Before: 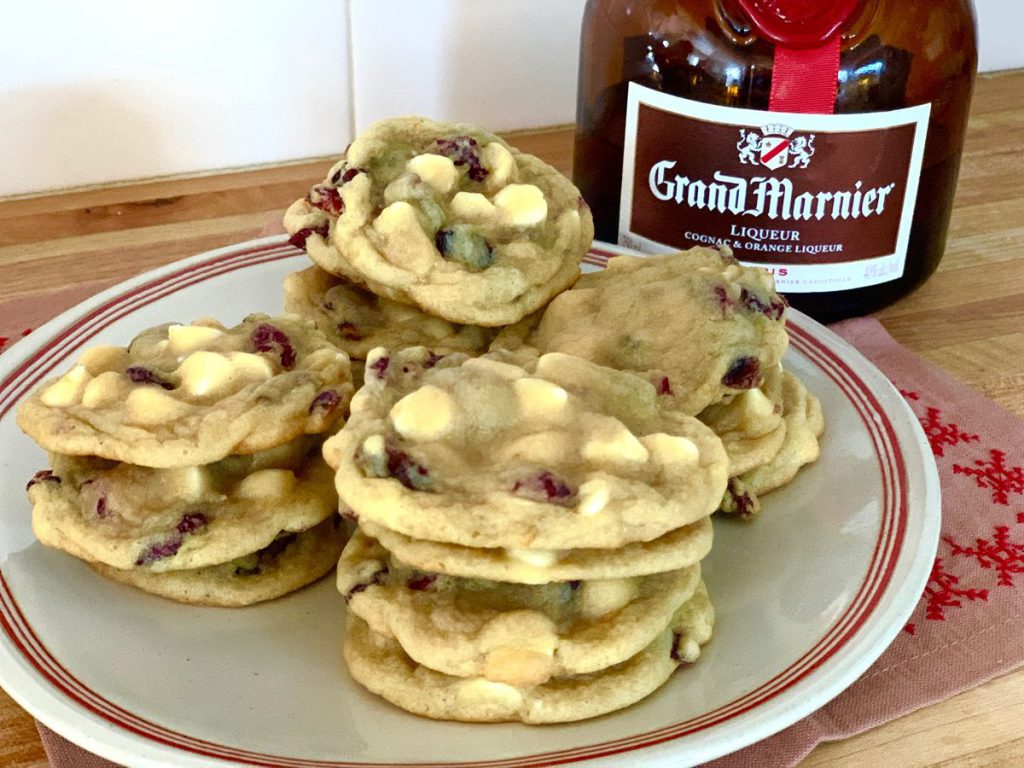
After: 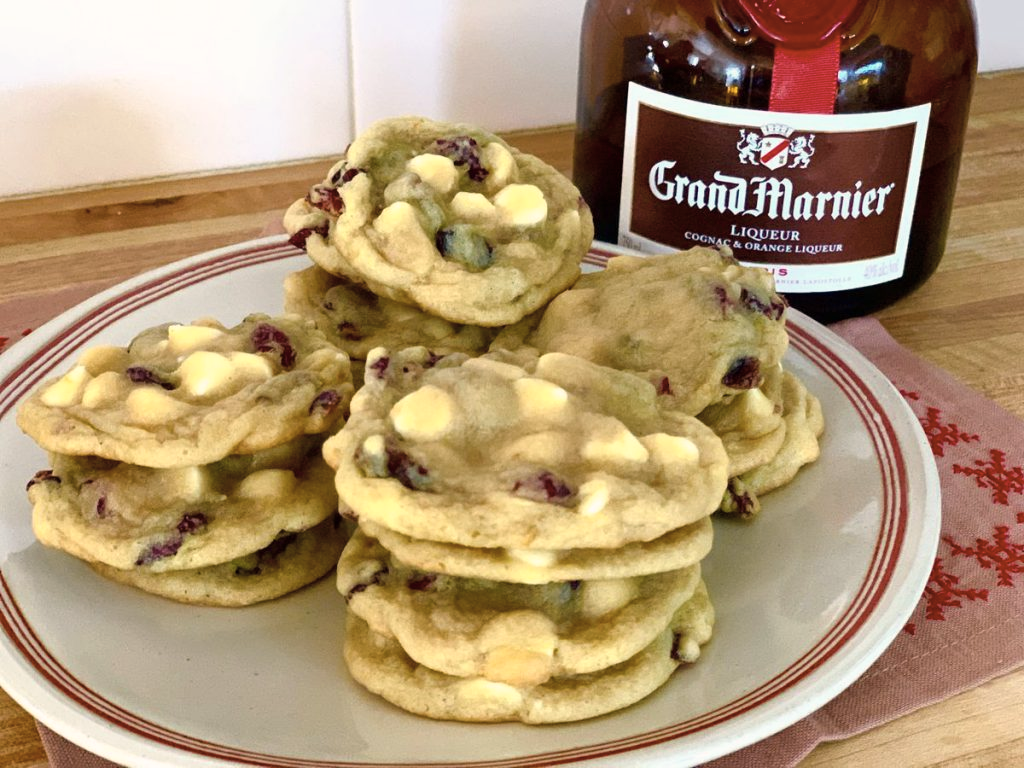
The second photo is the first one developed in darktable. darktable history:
color balance rgb: linear chroma grading › global chroma 15.429%, perceptual saturation grading › global saturation 9.77%, global vibrance 20%
color correction: highlights a* 5.6, highlights b* 5.2, saturation 0.683
